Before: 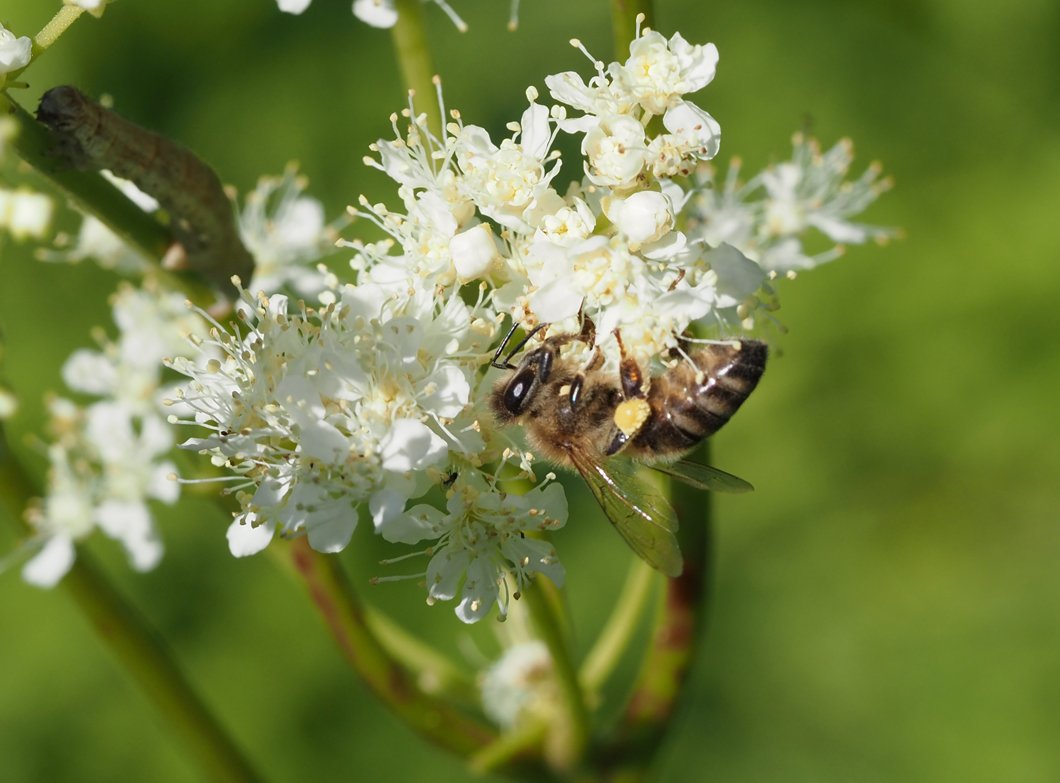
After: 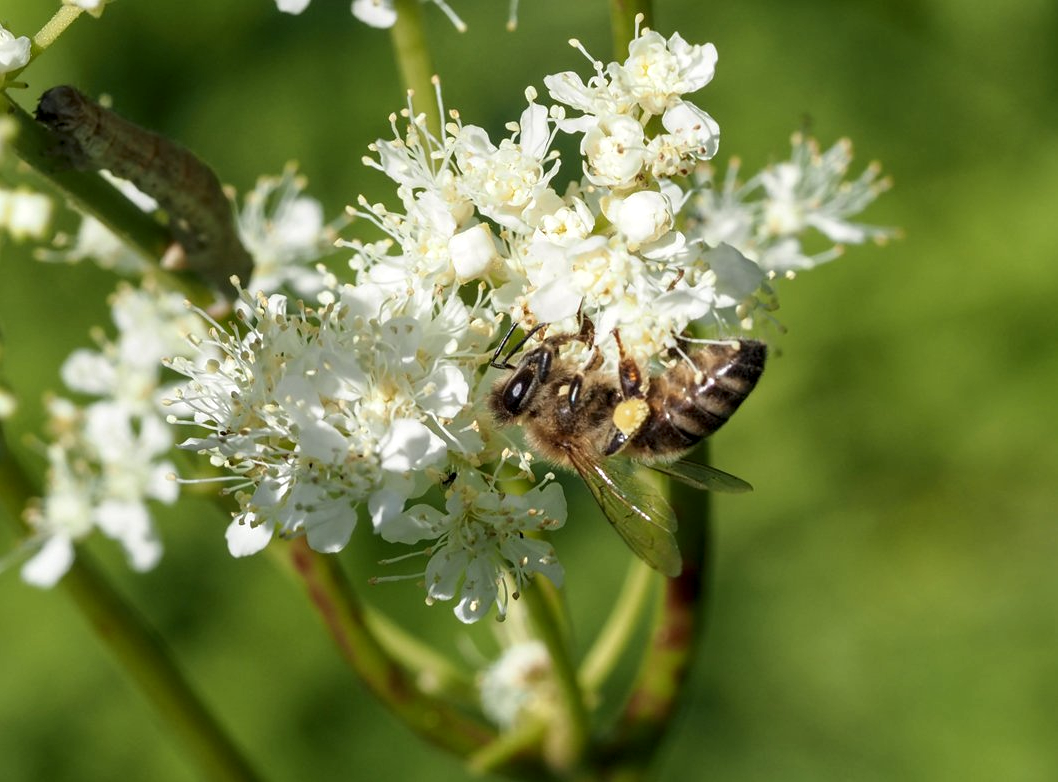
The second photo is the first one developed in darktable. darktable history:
local contrast: highlights 40%, shadows 63%, detail 136%, midtone range 0.511
crop: left 0.16%
exposure: compensate highlight preservation false
